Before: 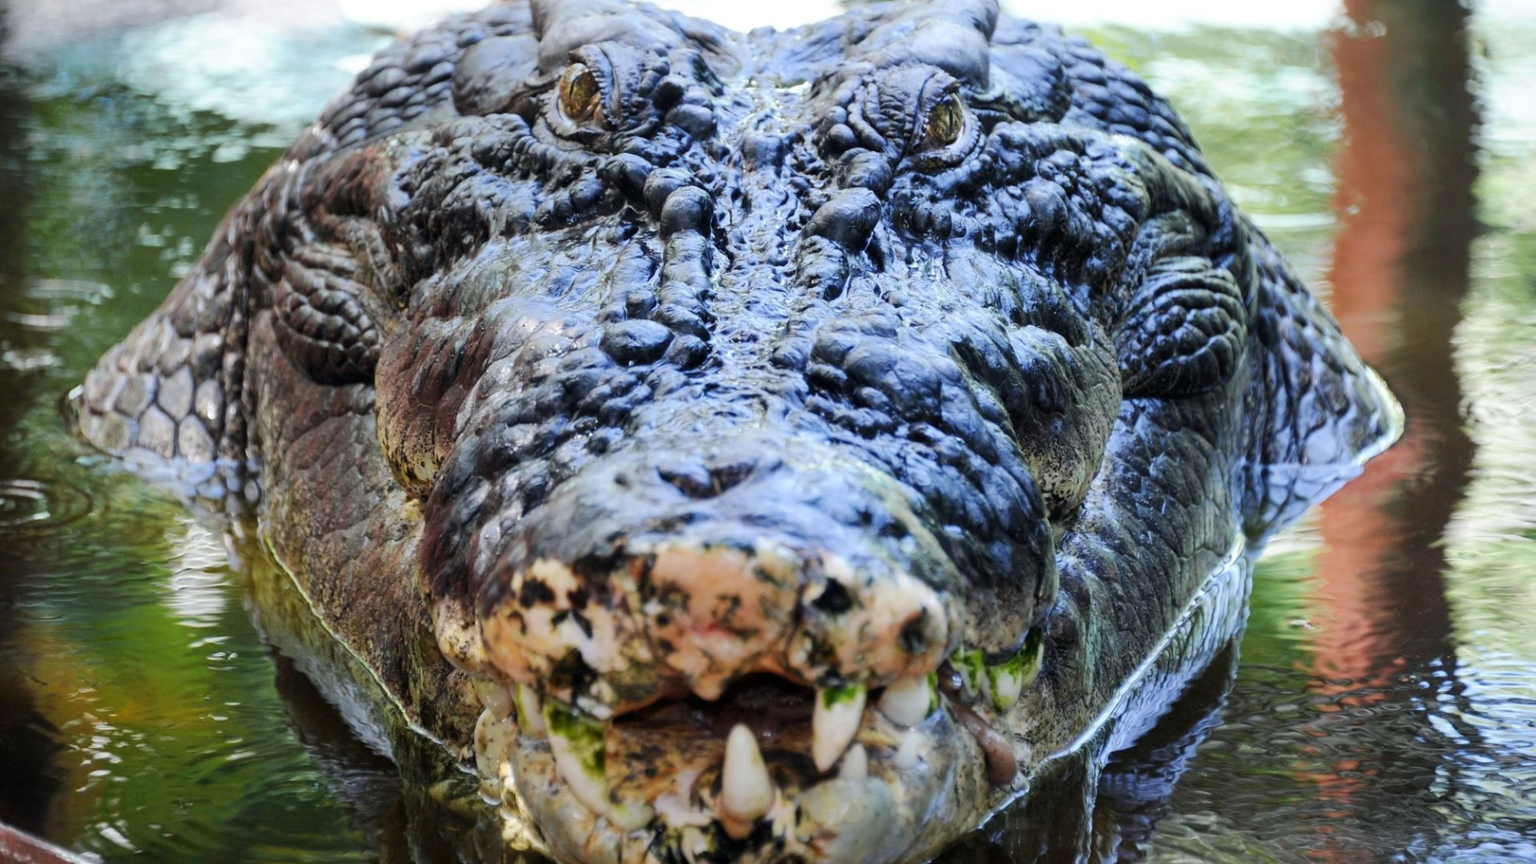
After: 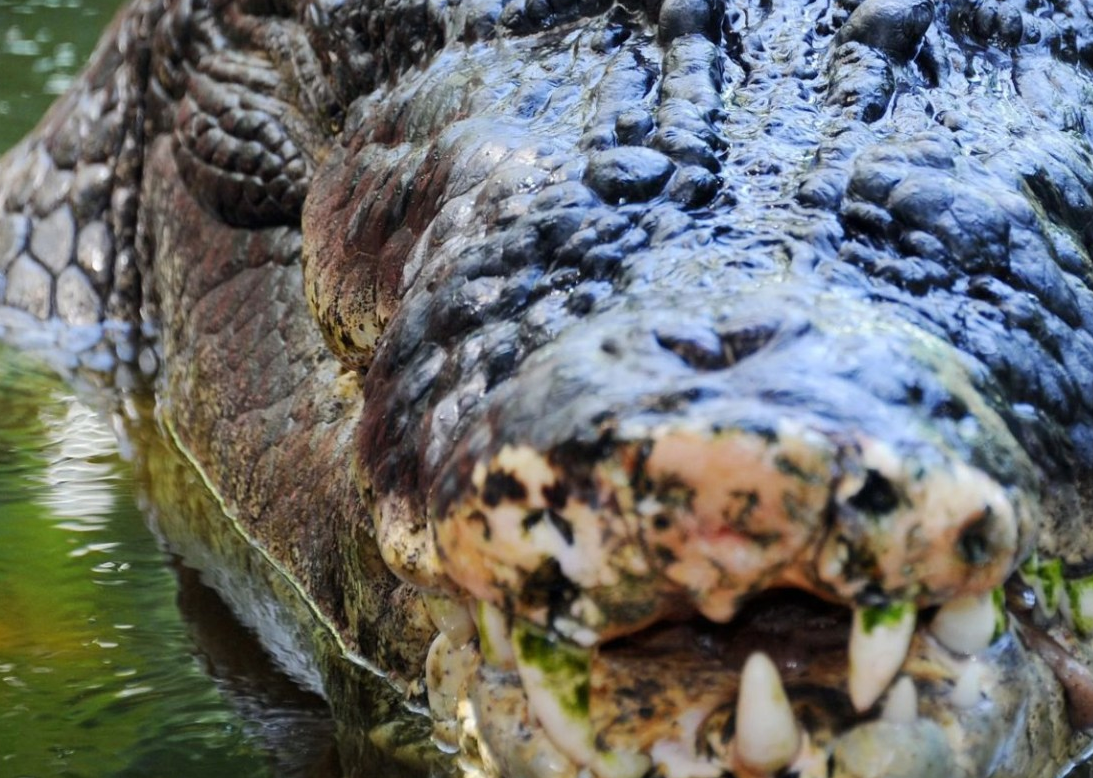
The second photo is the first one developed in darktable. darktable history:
crop: left 8.731%, top 23.445%, right 34.301%, bottom 4.479%
